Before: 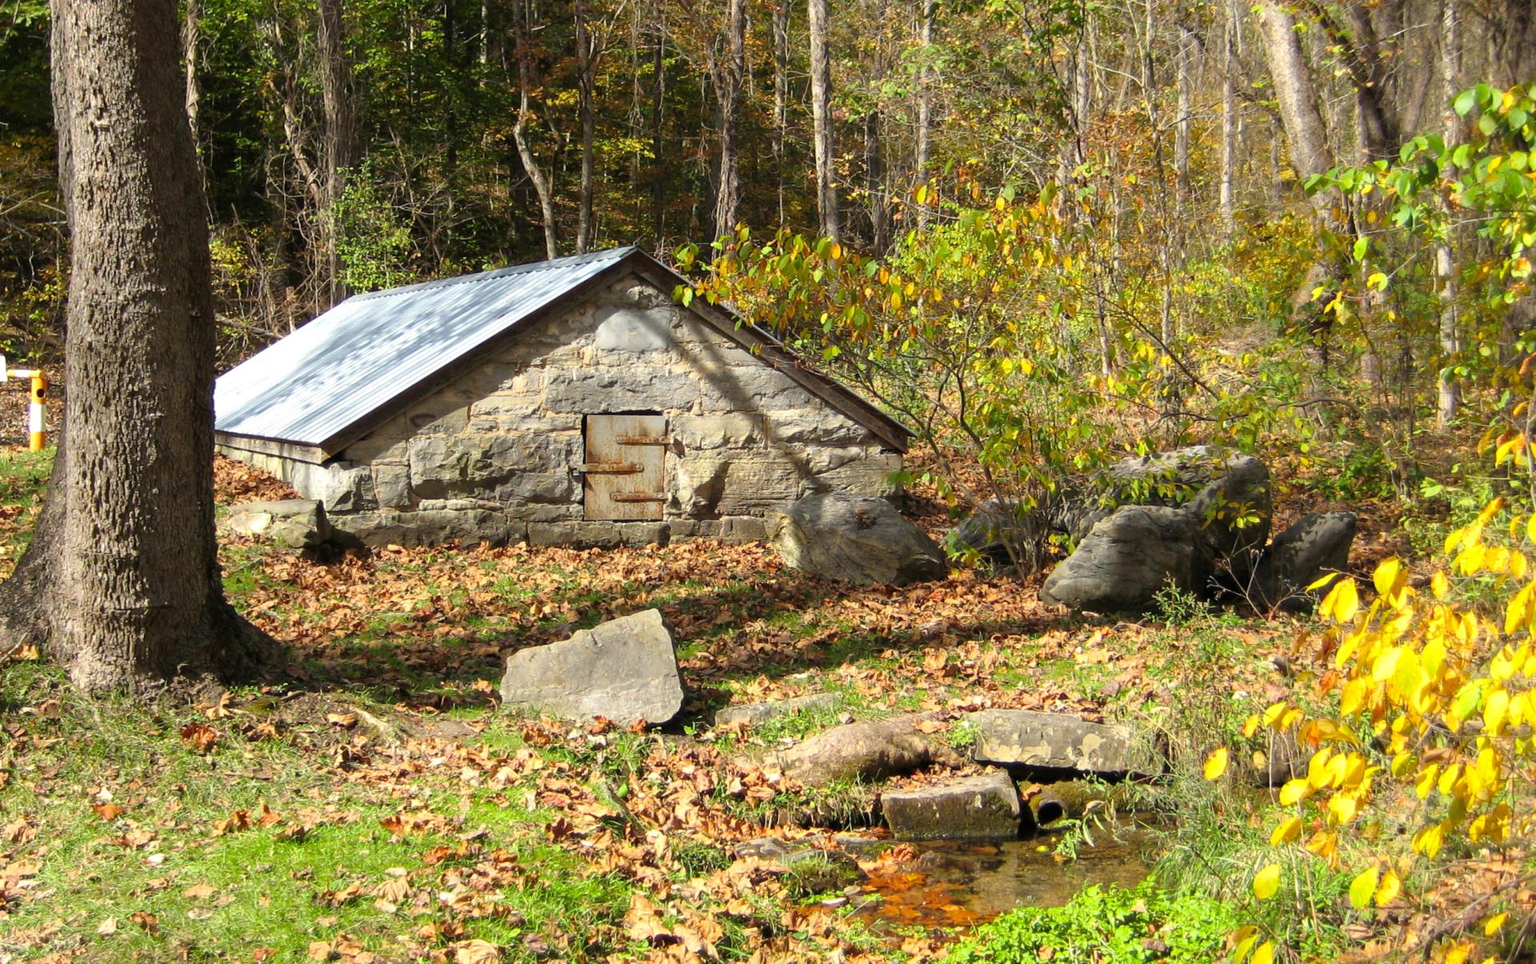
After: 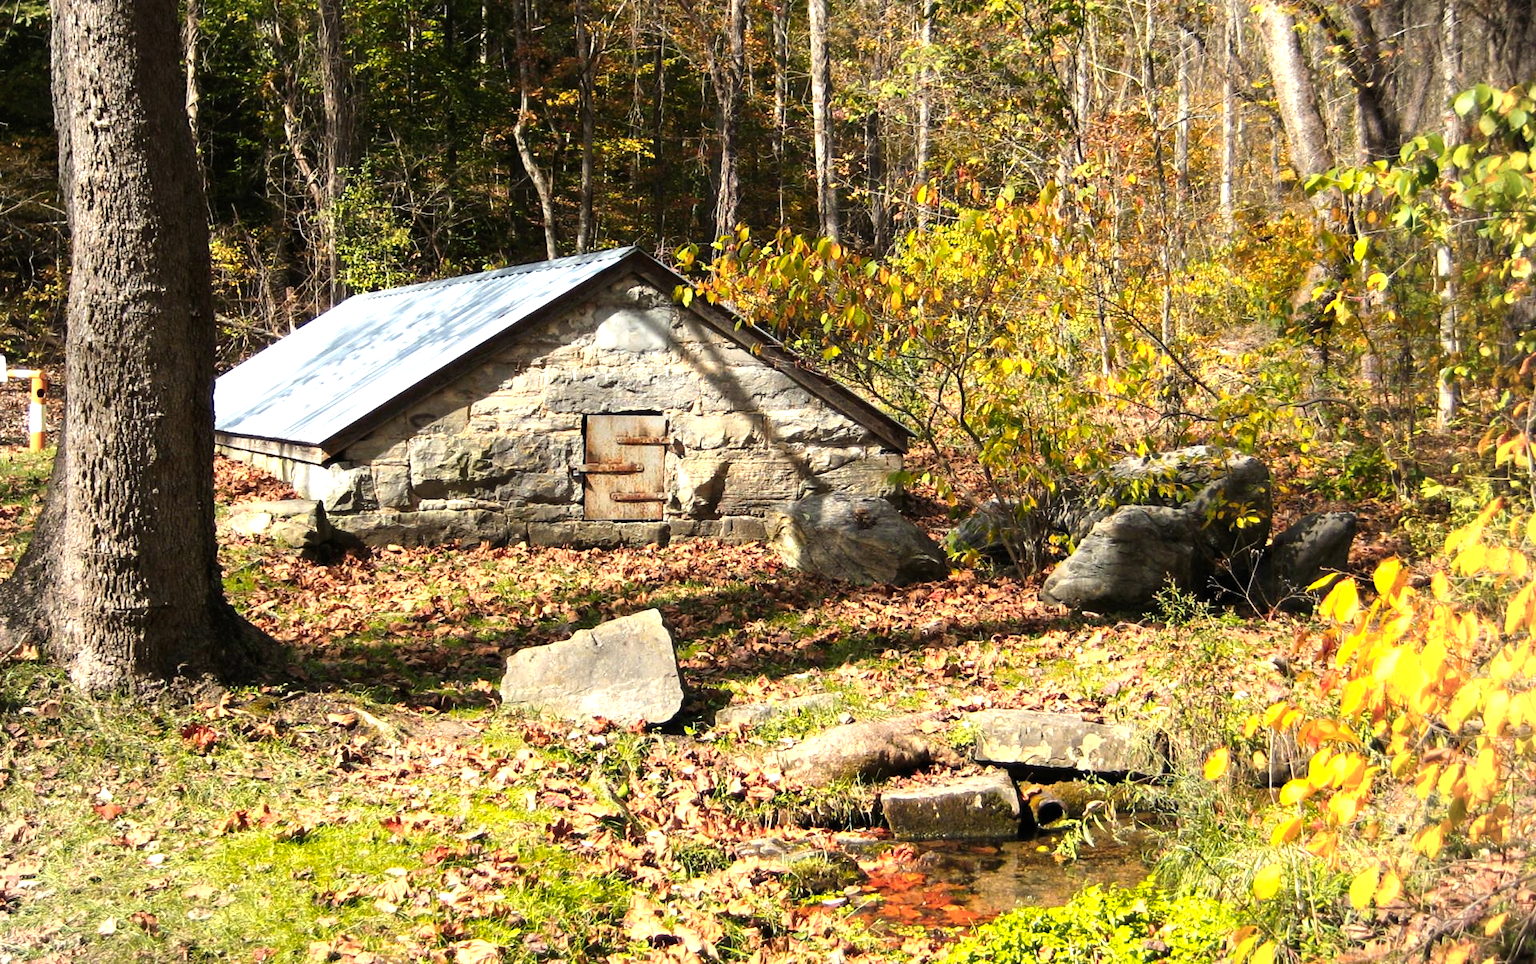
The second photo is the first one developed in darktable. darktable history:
vignetting: brightness -0.178, saturation -0.291
tone equalizer: -8 EV -0.738 EV, -7 EV -0.67 EV, -6 EV -0.595 EV, -5 EV -0.367 EV, -3 EV 0.388 EV, -2 EV 0.6 EV, -1 EV 0.678 EV, +0 EV 0.777 EV, edges refinement/feathering 500, mask exposure compensation -1.57 EV, preserve details no
color zones: curves: ch1 [(0.309, 0.524) (0.41, 0.329) (0.508, 0.509)]; ch2 [(0.25, 0.457) (0.75, 0.5)]
